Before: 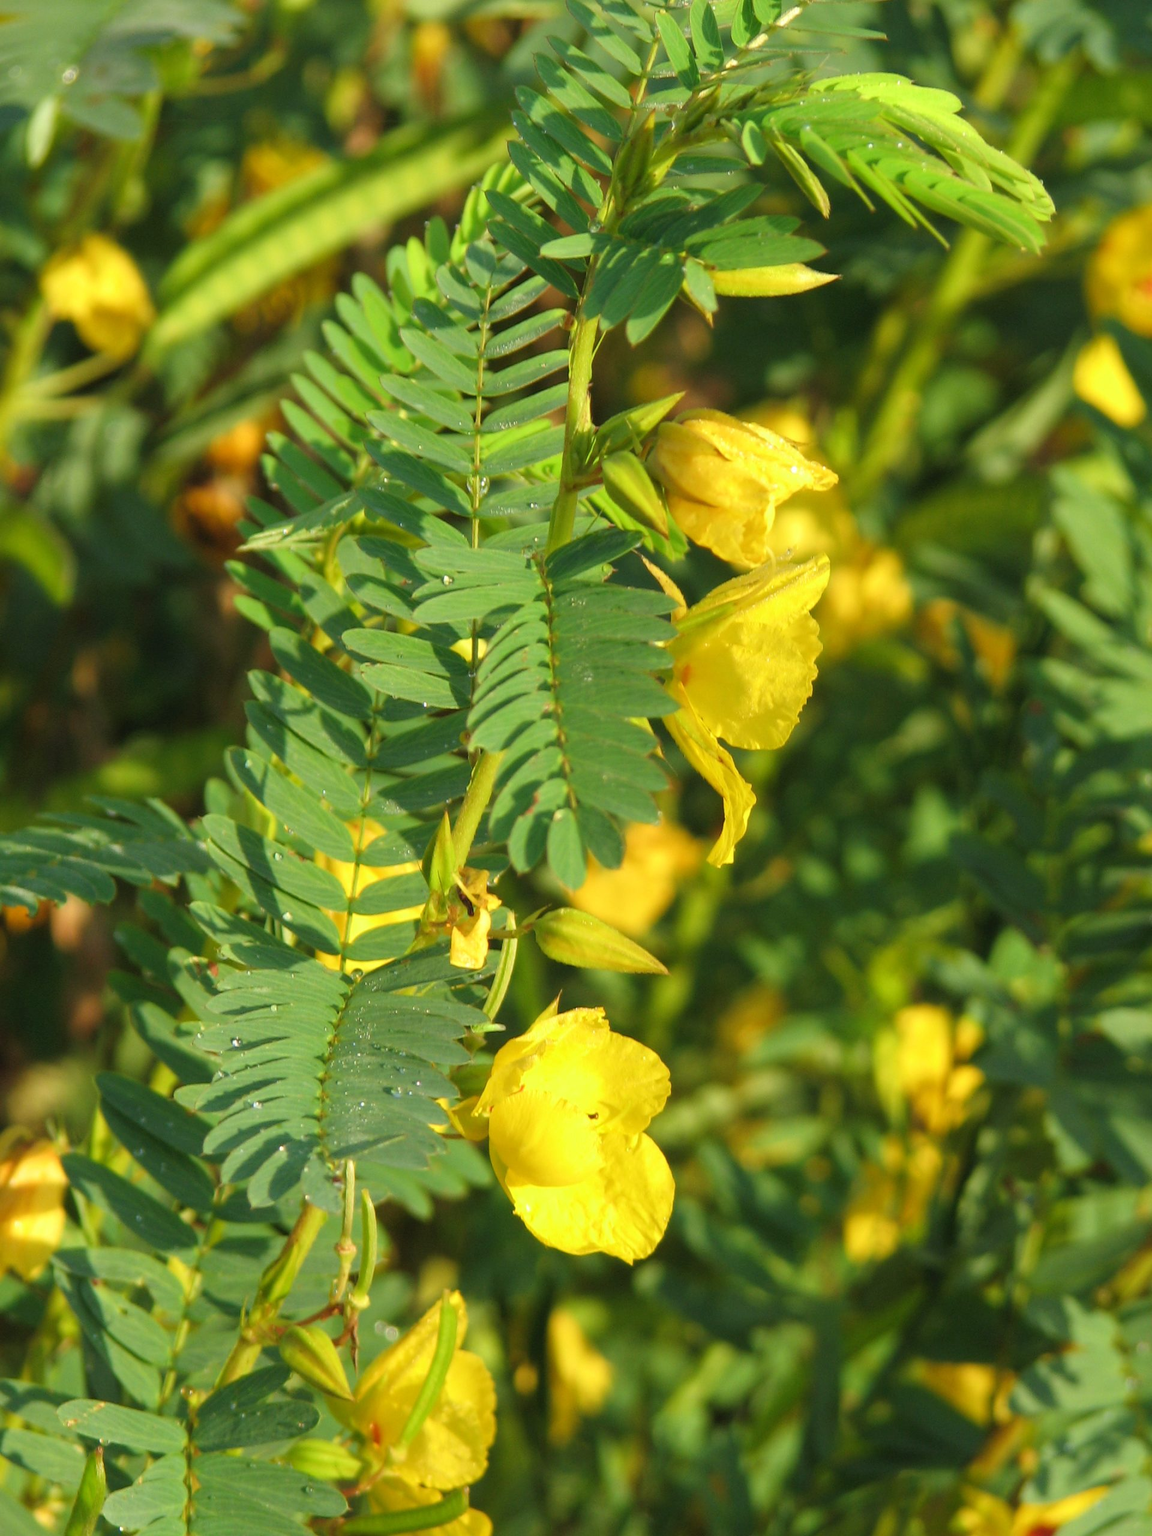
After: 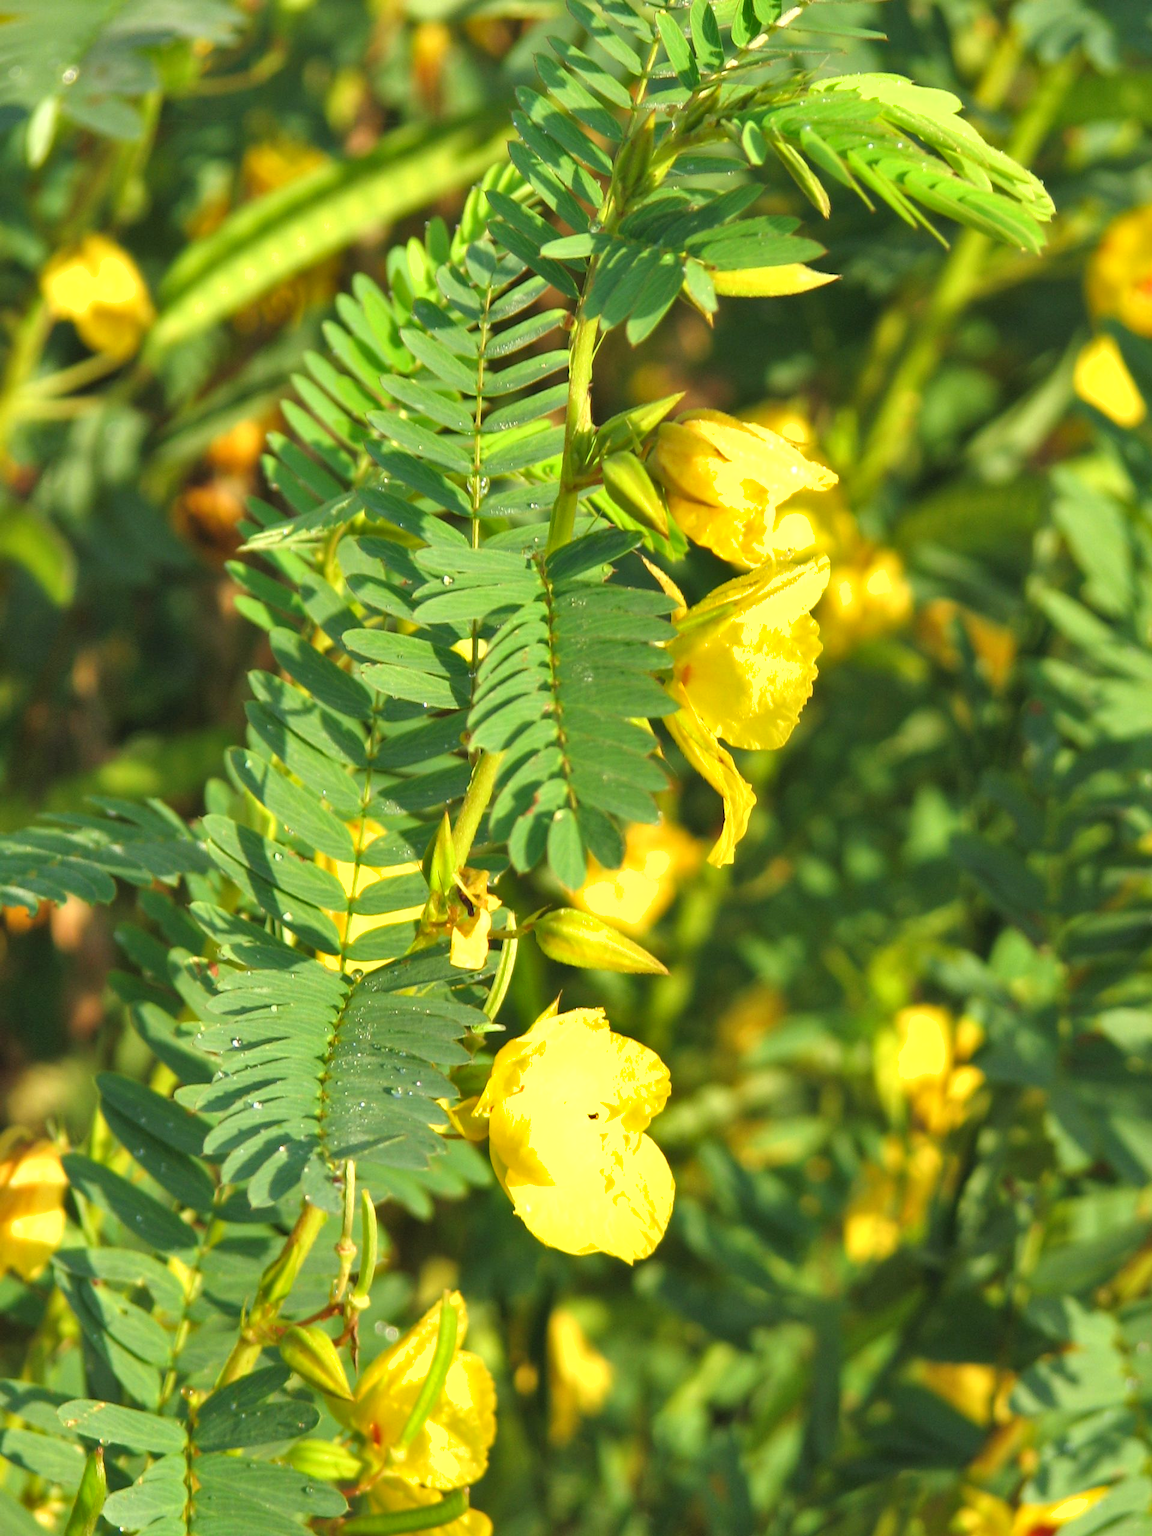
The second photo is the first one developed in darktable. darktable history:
exposure: black level correction 0, exposure 0.5 EV, compensate highlight preservation false
base curve: curves: ch0 [(0, 0) (0.989, 0.992)], preserve colors none
shadows and highlights: low approximation 0.01, soften with gaussian
